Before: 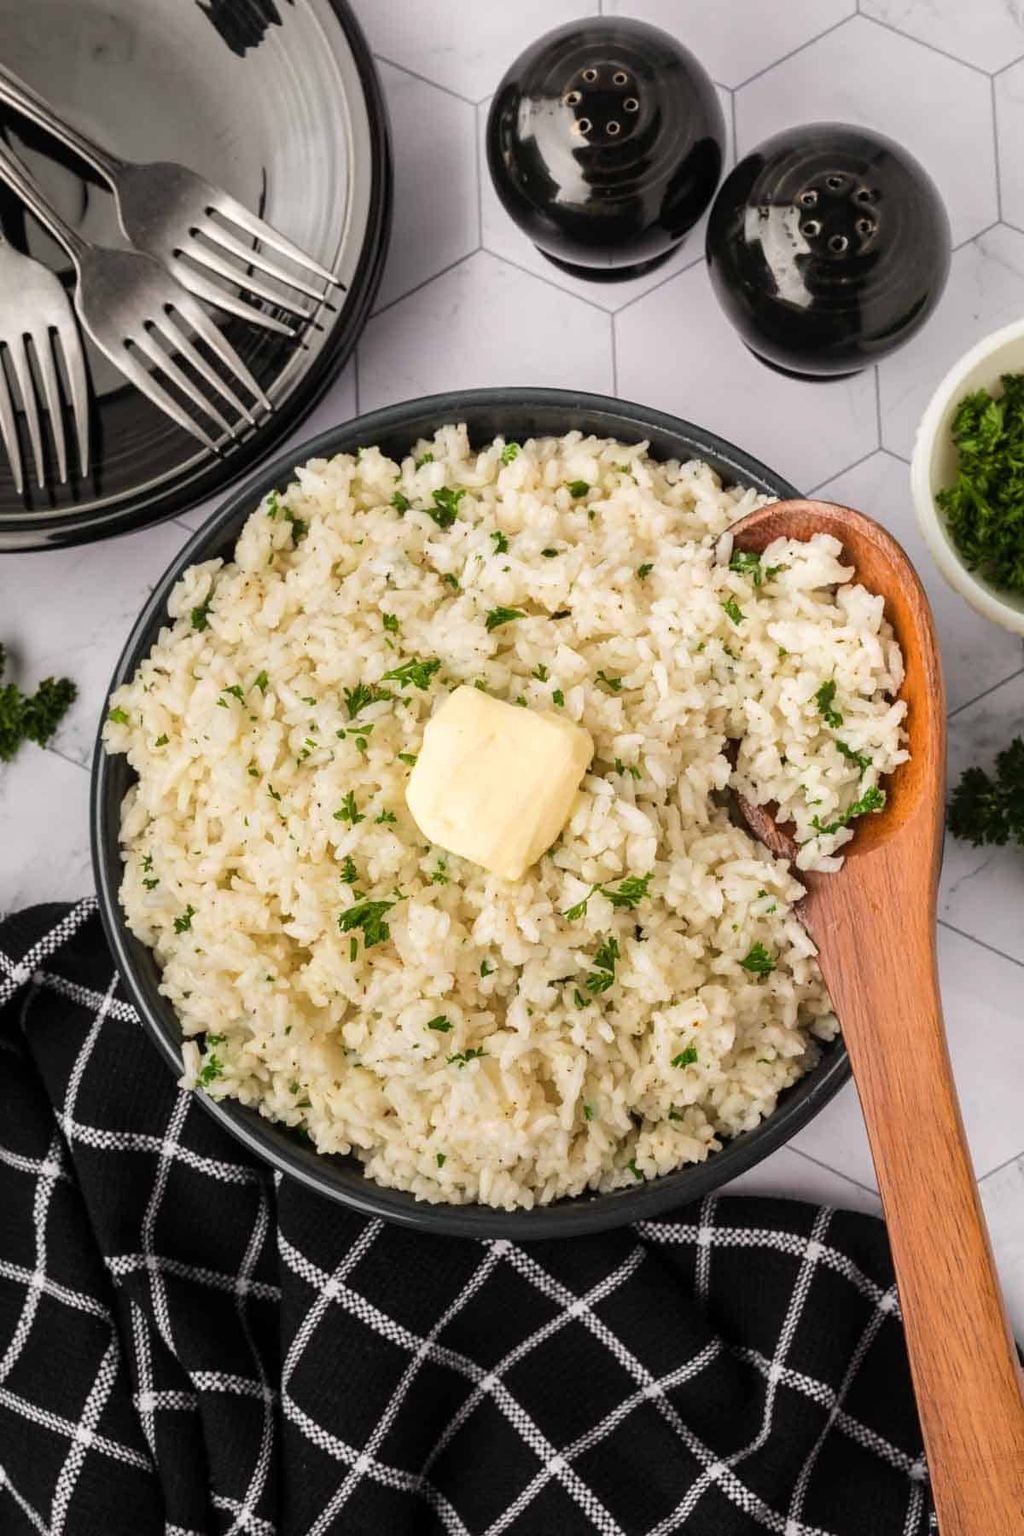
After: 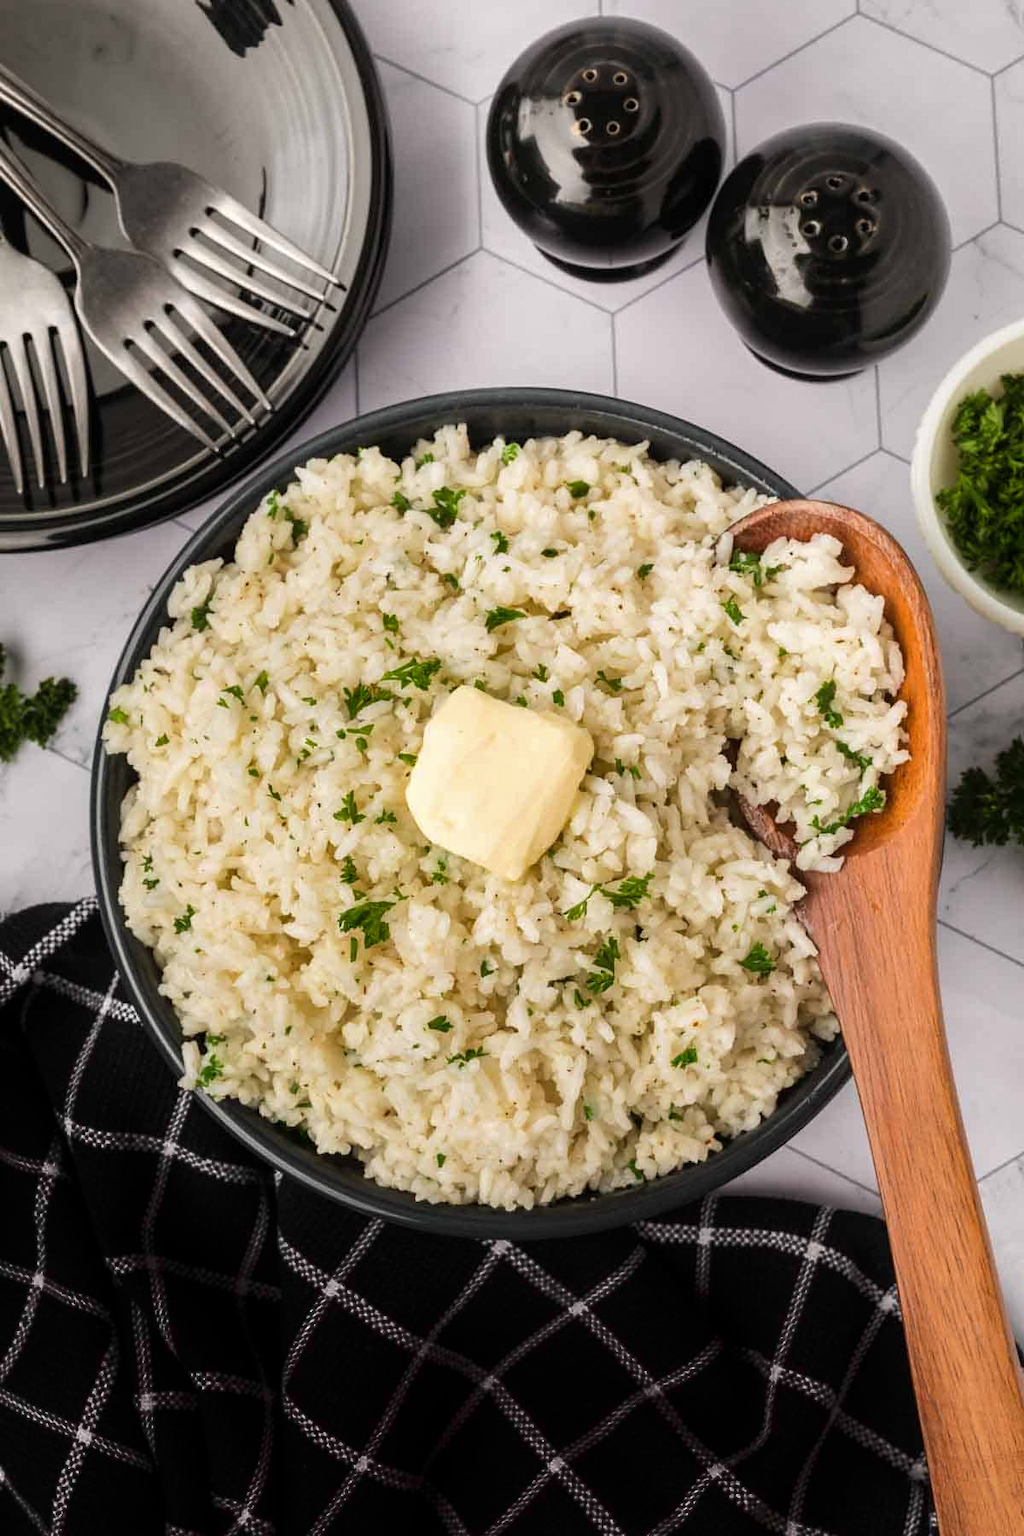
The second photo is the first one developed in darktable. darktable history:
shadows and highlights: shadows -87.13, highlights -35.46, soften with gaussian
